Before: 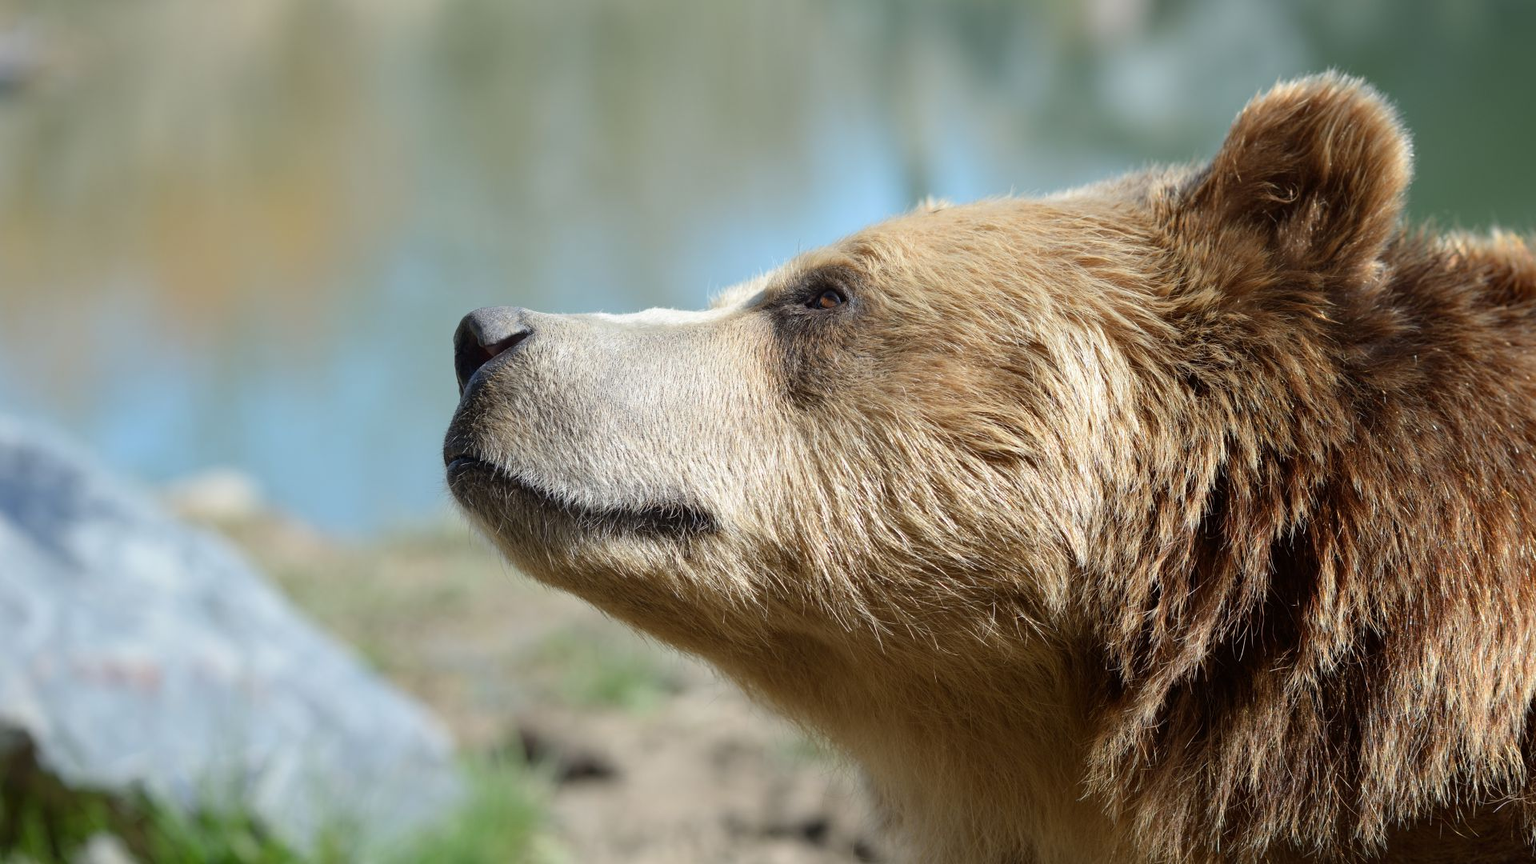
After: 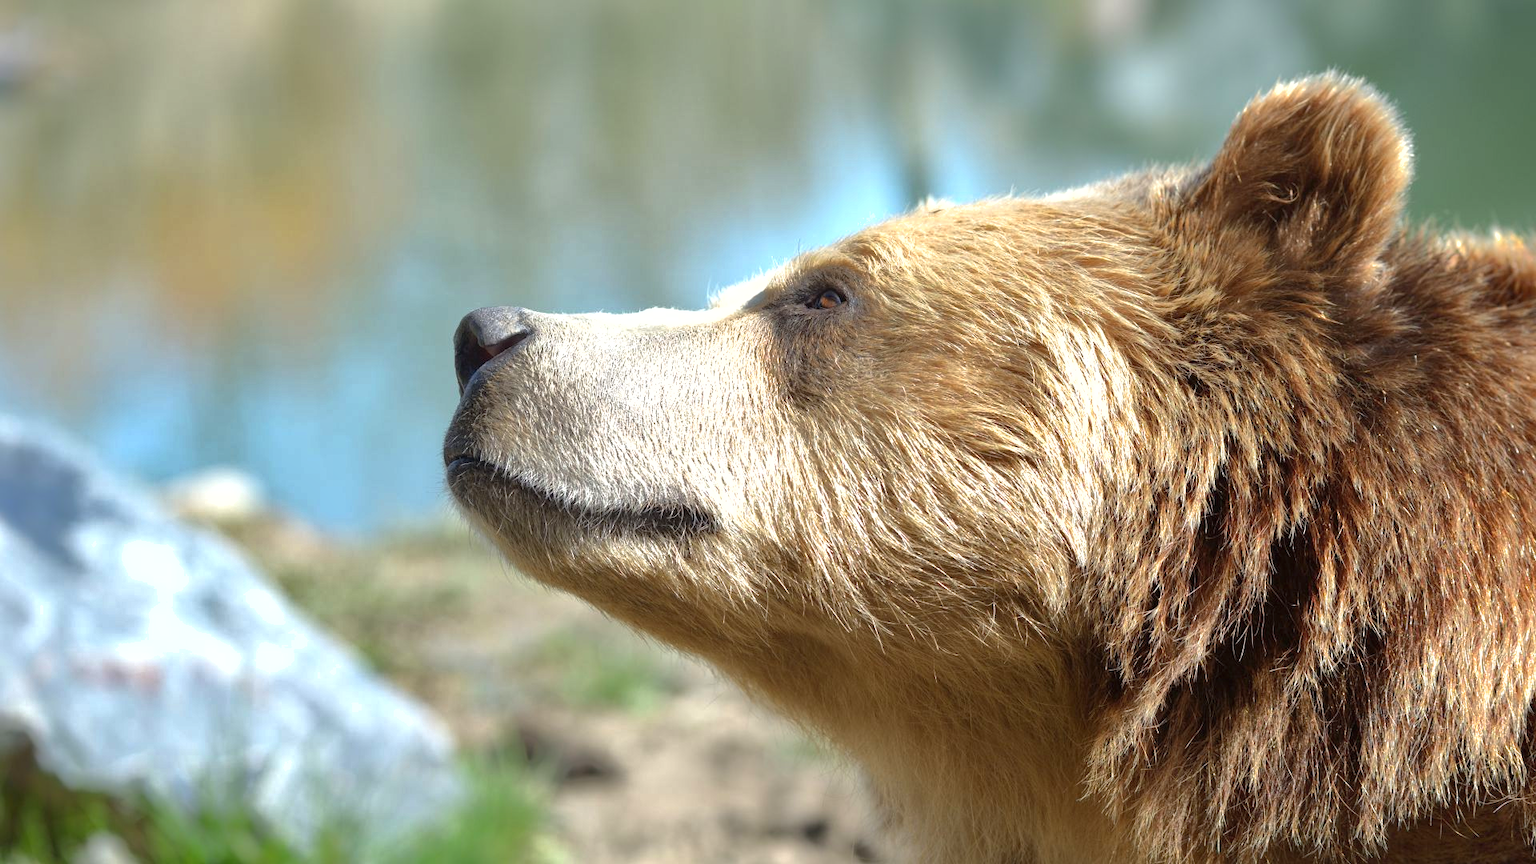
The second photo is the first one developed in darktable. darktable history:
shadows and highlights: shadows 39.77, highlights -59.82
exposure: black level correction 0, exposure 0.7 EV, compensate exposure bias true, compensate highlight preservation false
